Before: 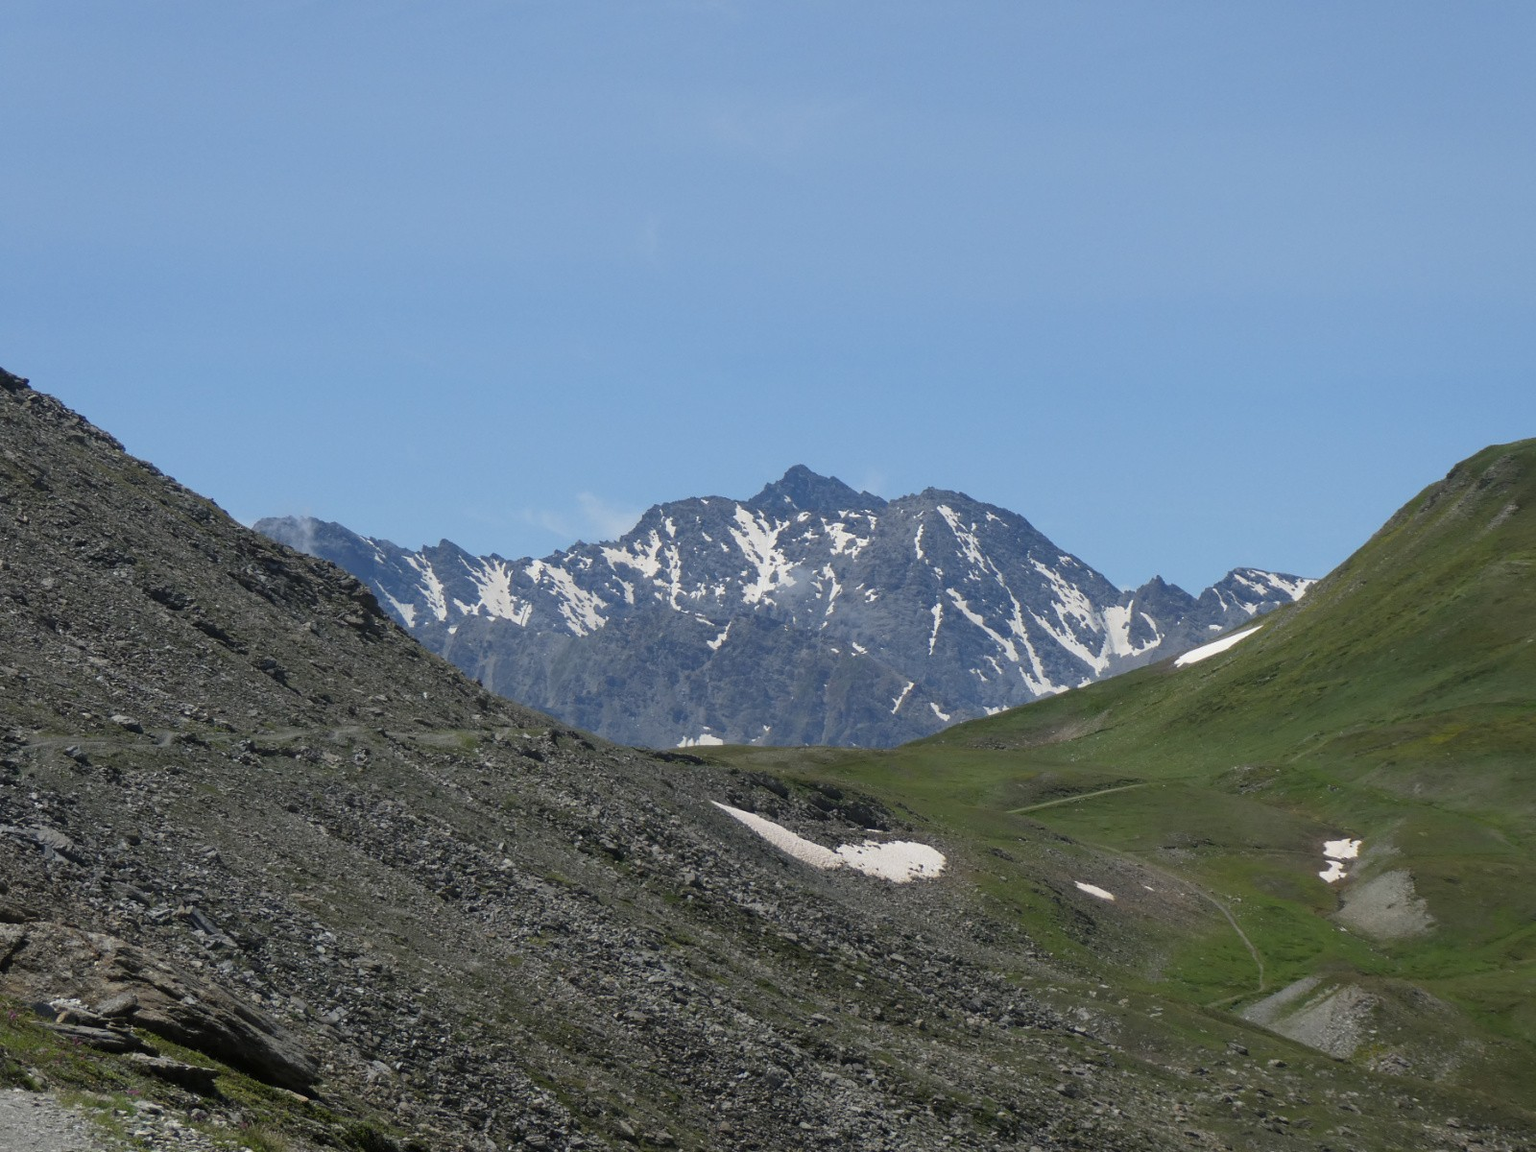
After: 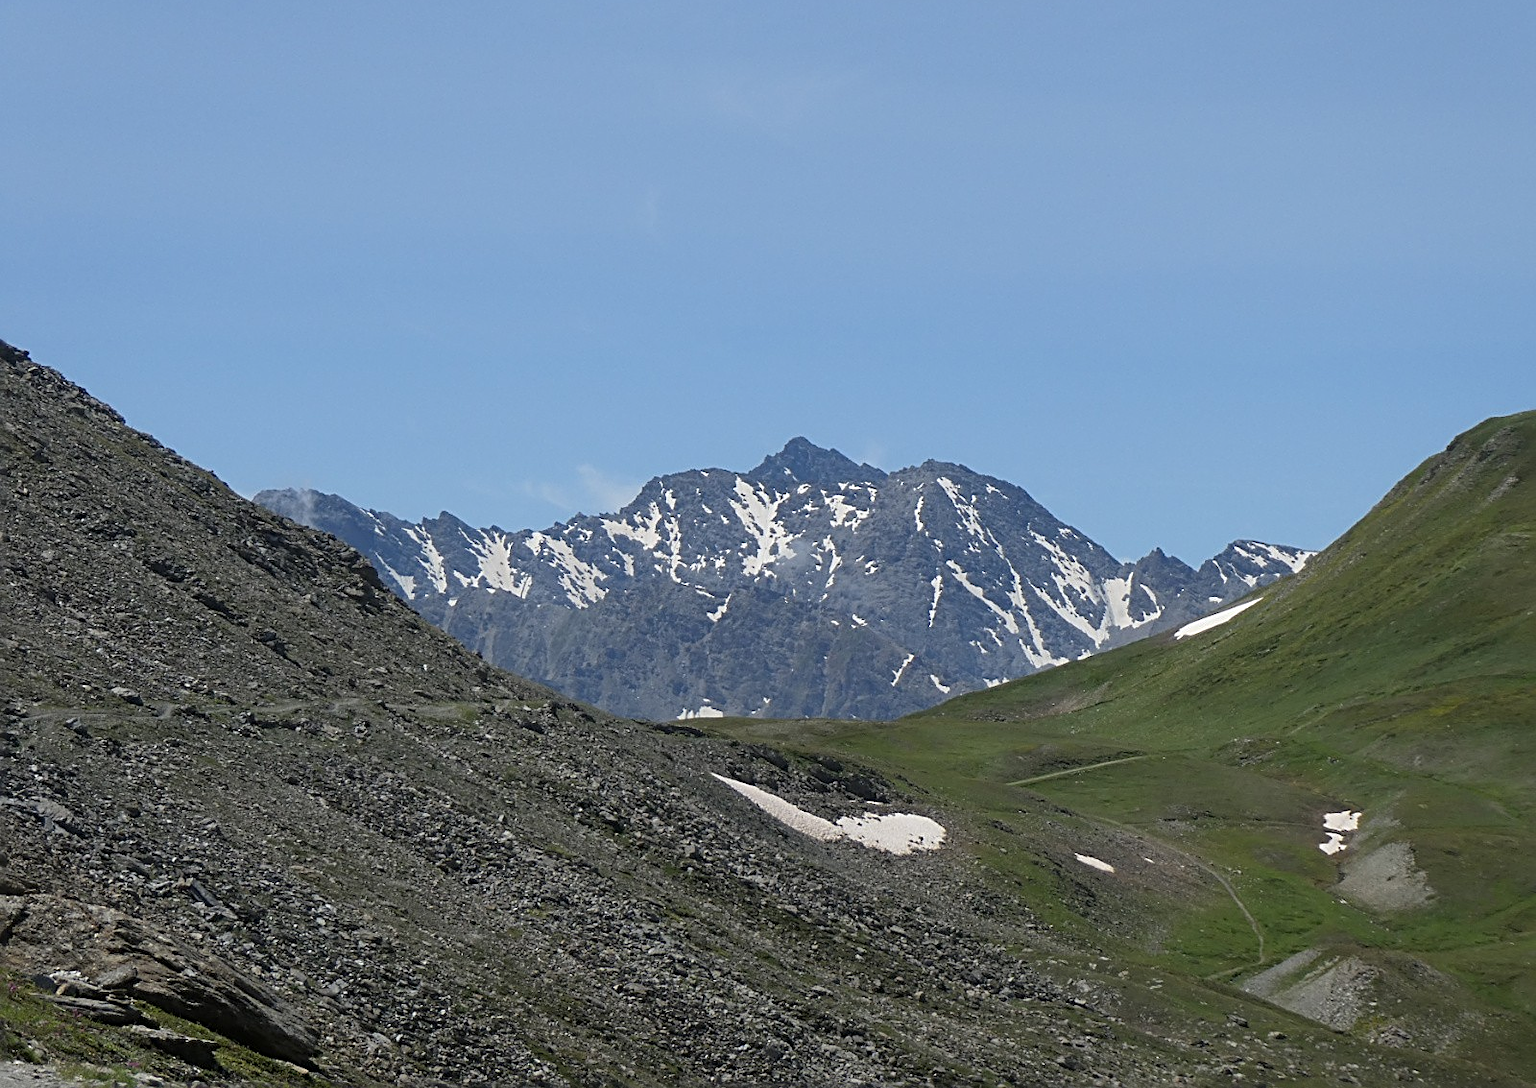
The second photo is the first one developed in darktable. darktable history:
tone equalizer: on, module defaults
sharpen: radius 2.676, amount 0.669
crop and rotate: top 2.479%, bottom 3.018%
